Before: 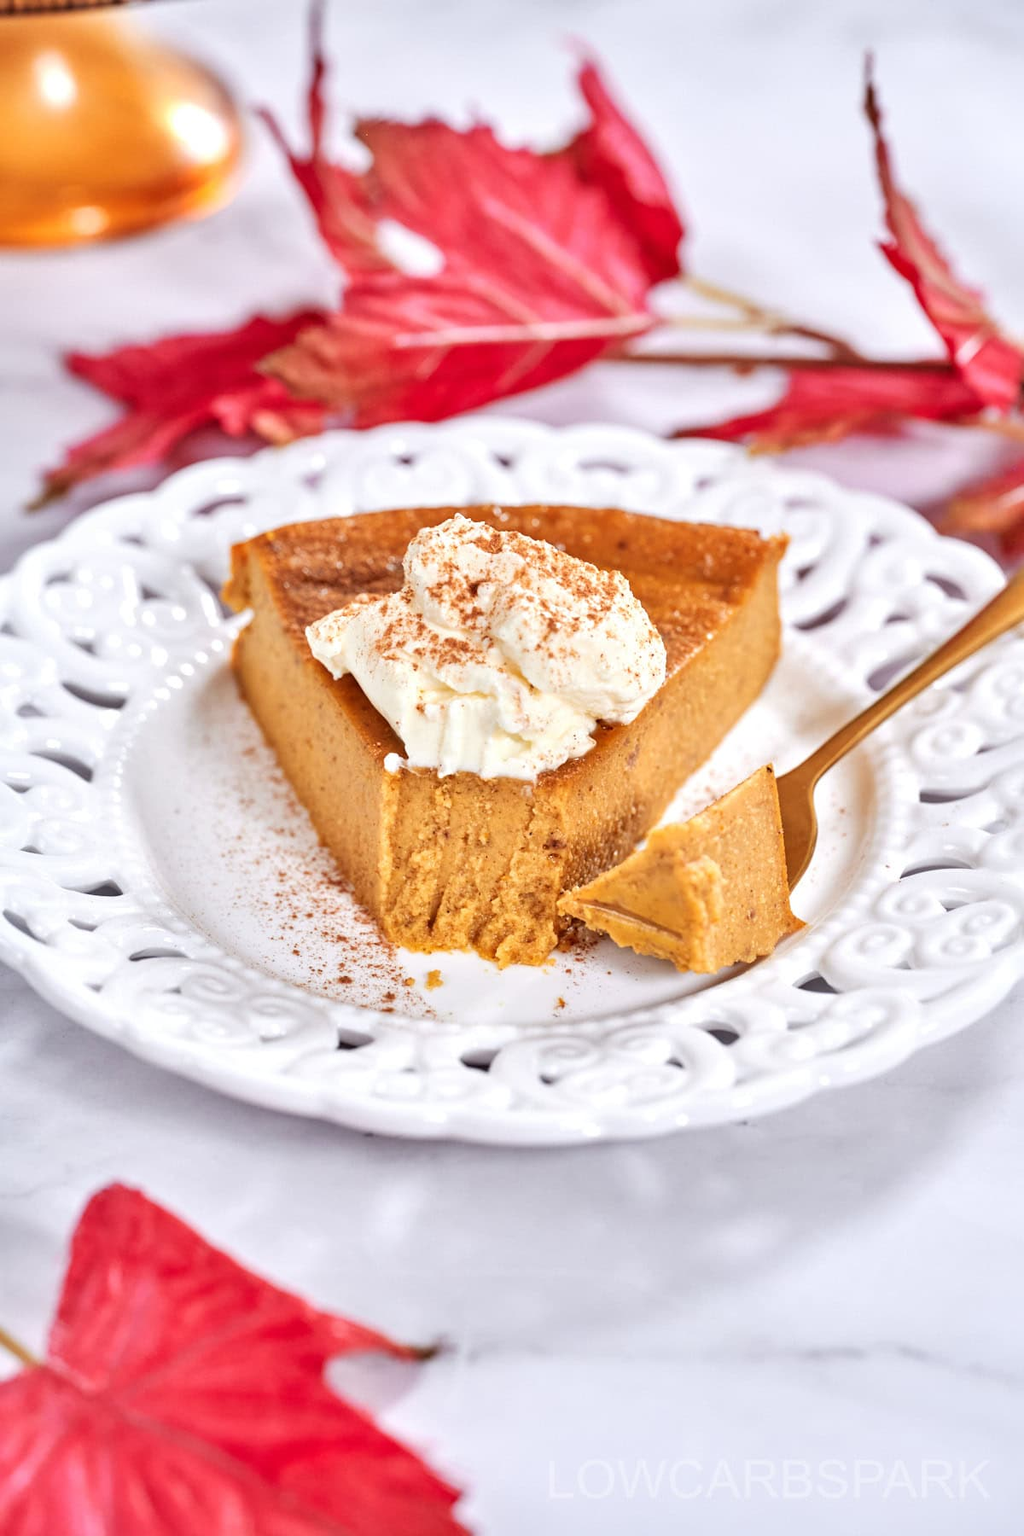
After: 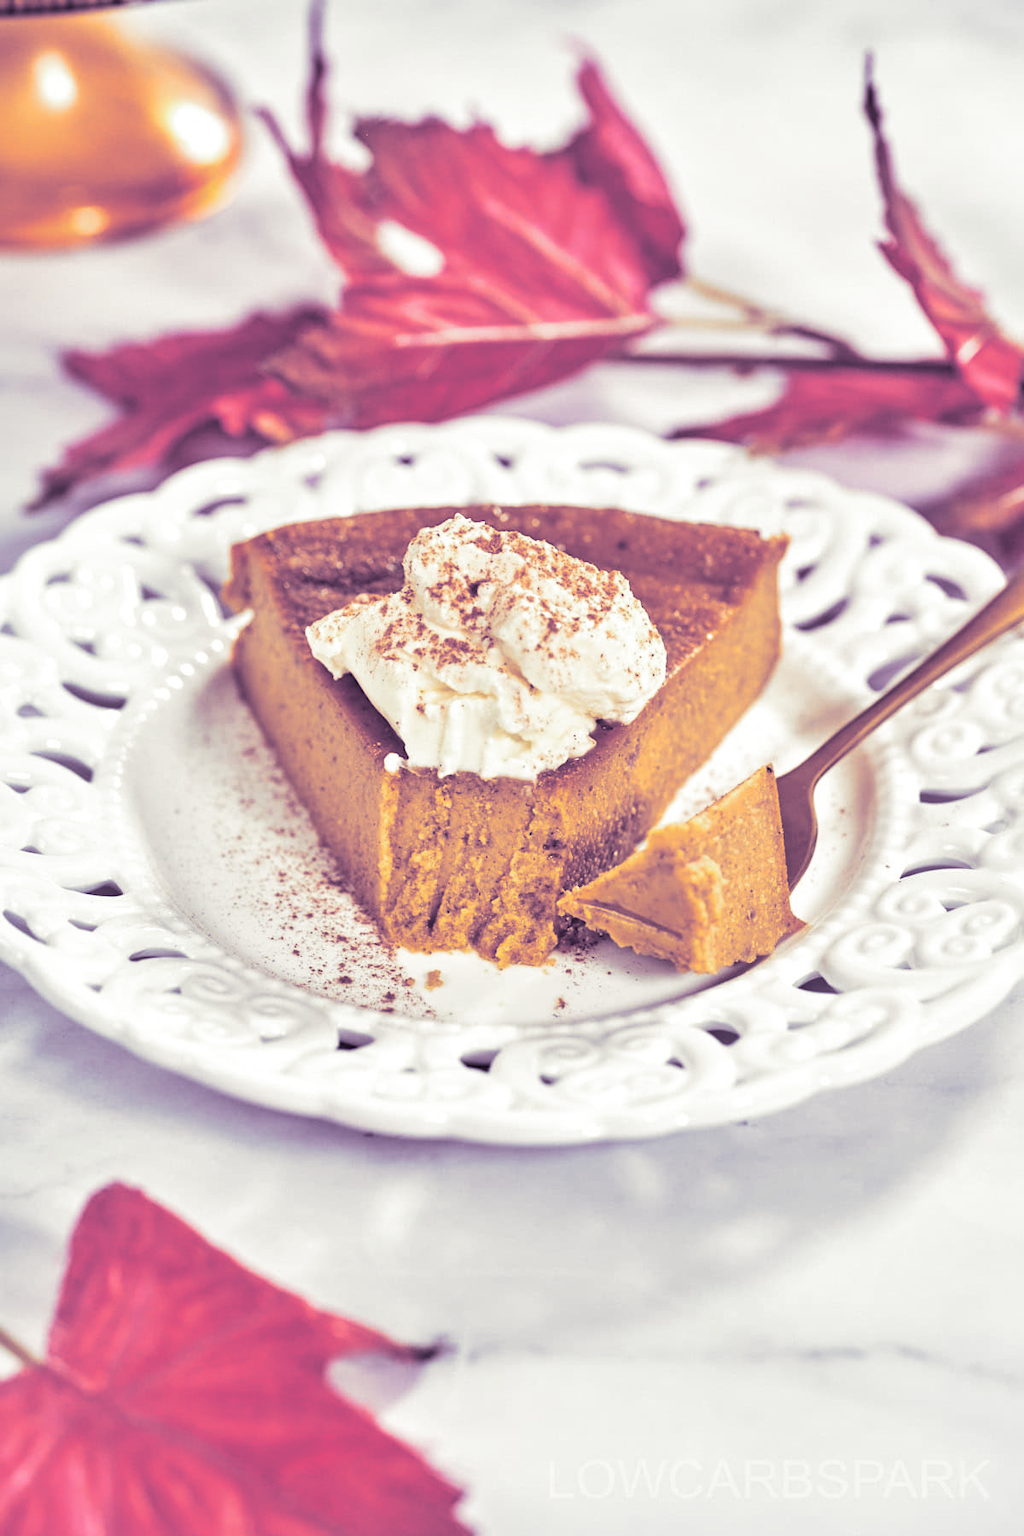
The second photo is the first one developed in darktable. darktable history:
white balance: red 1, blue 1
split-toning: shadows › hue 266.4°, shadows › saturation 0.4, highlights › hue 61.2°, highlights › saturation 0.3, compress 0%
